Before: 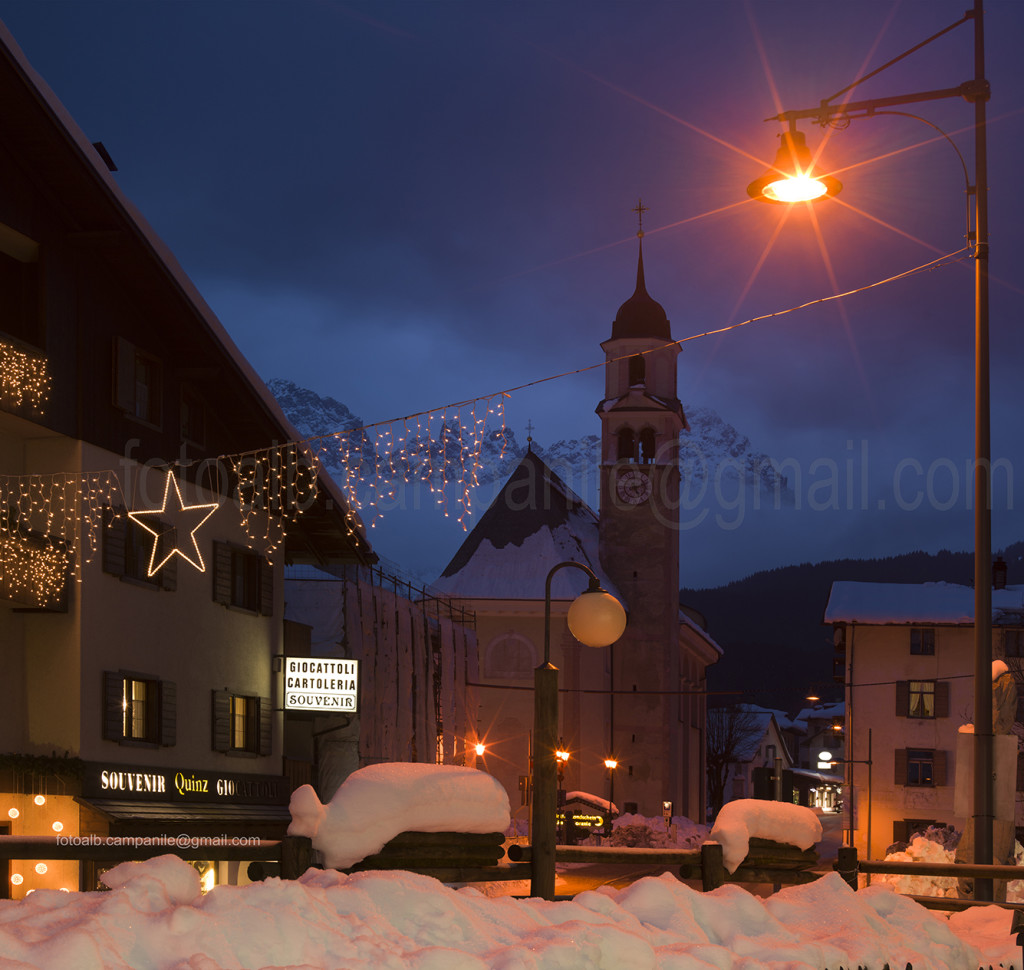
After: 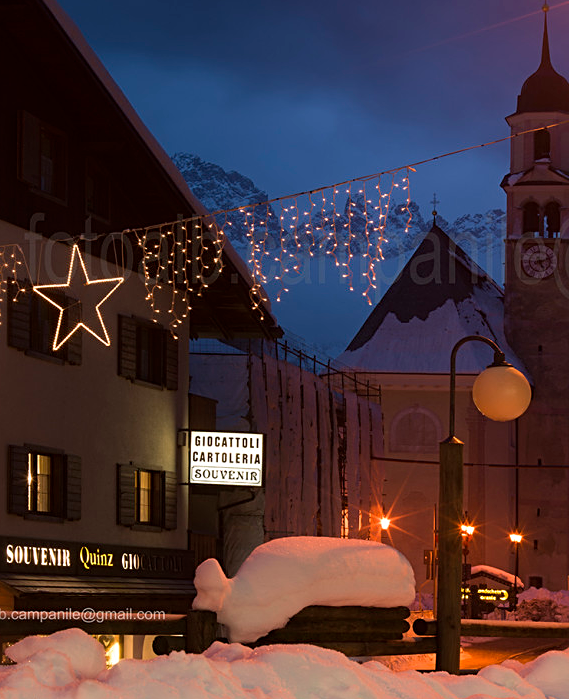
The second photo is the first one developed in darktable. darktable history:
sharpen: radius 2.484, amount 0.337
crop: left 9.308%, top 23.375%, right 35.105%, bottom 4.484%
